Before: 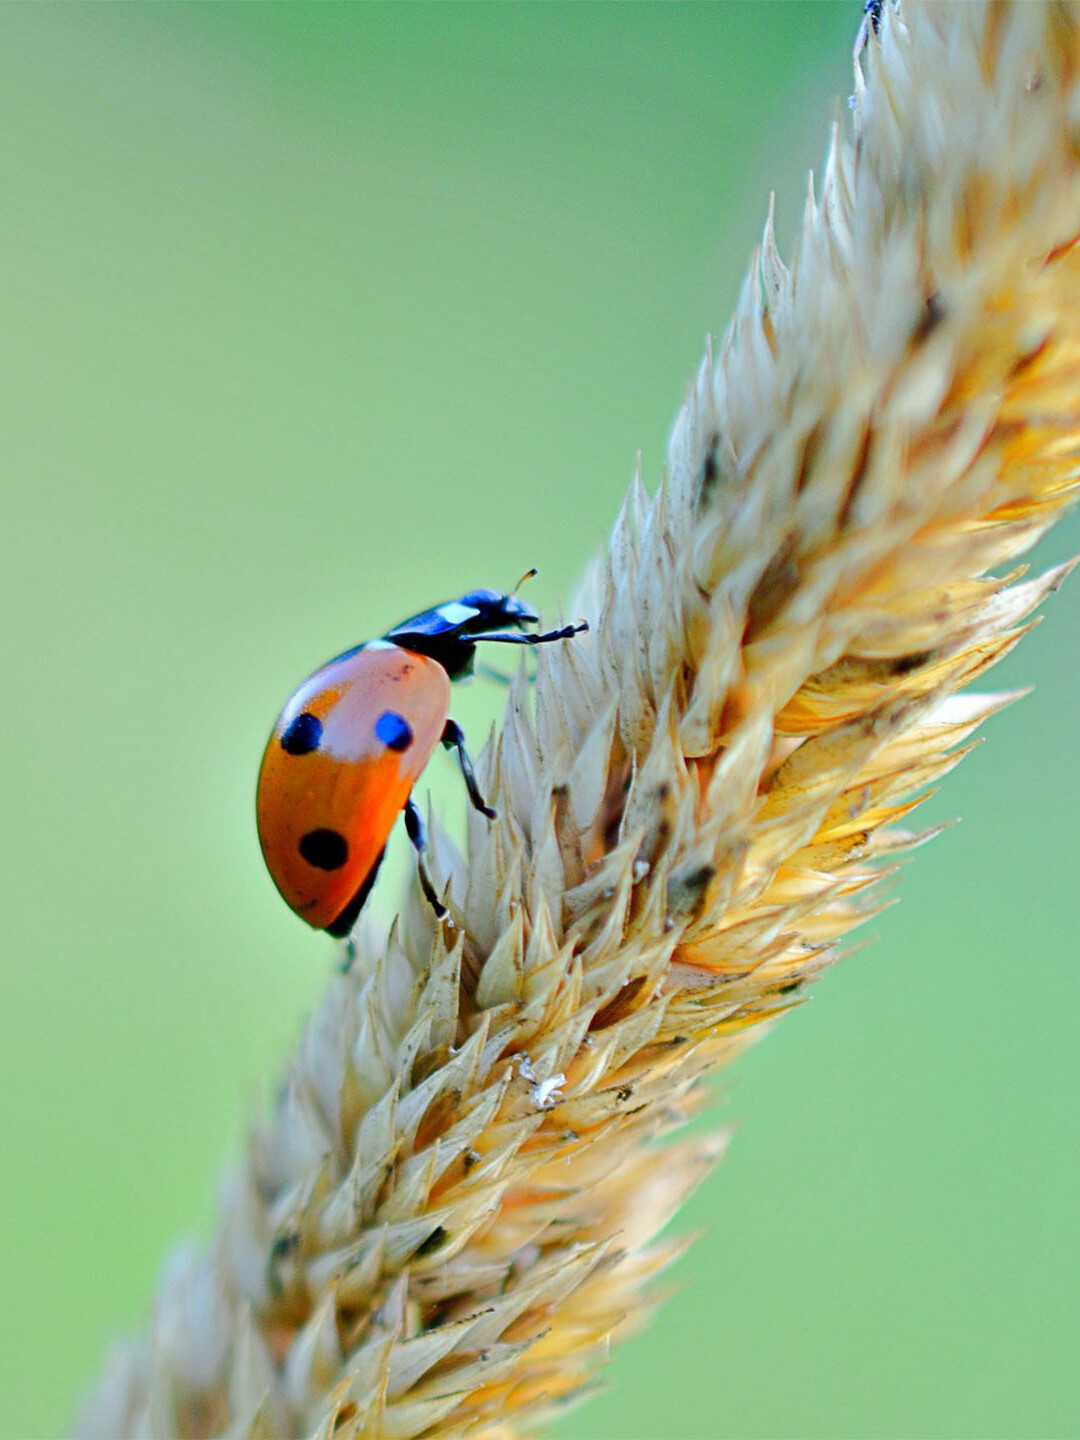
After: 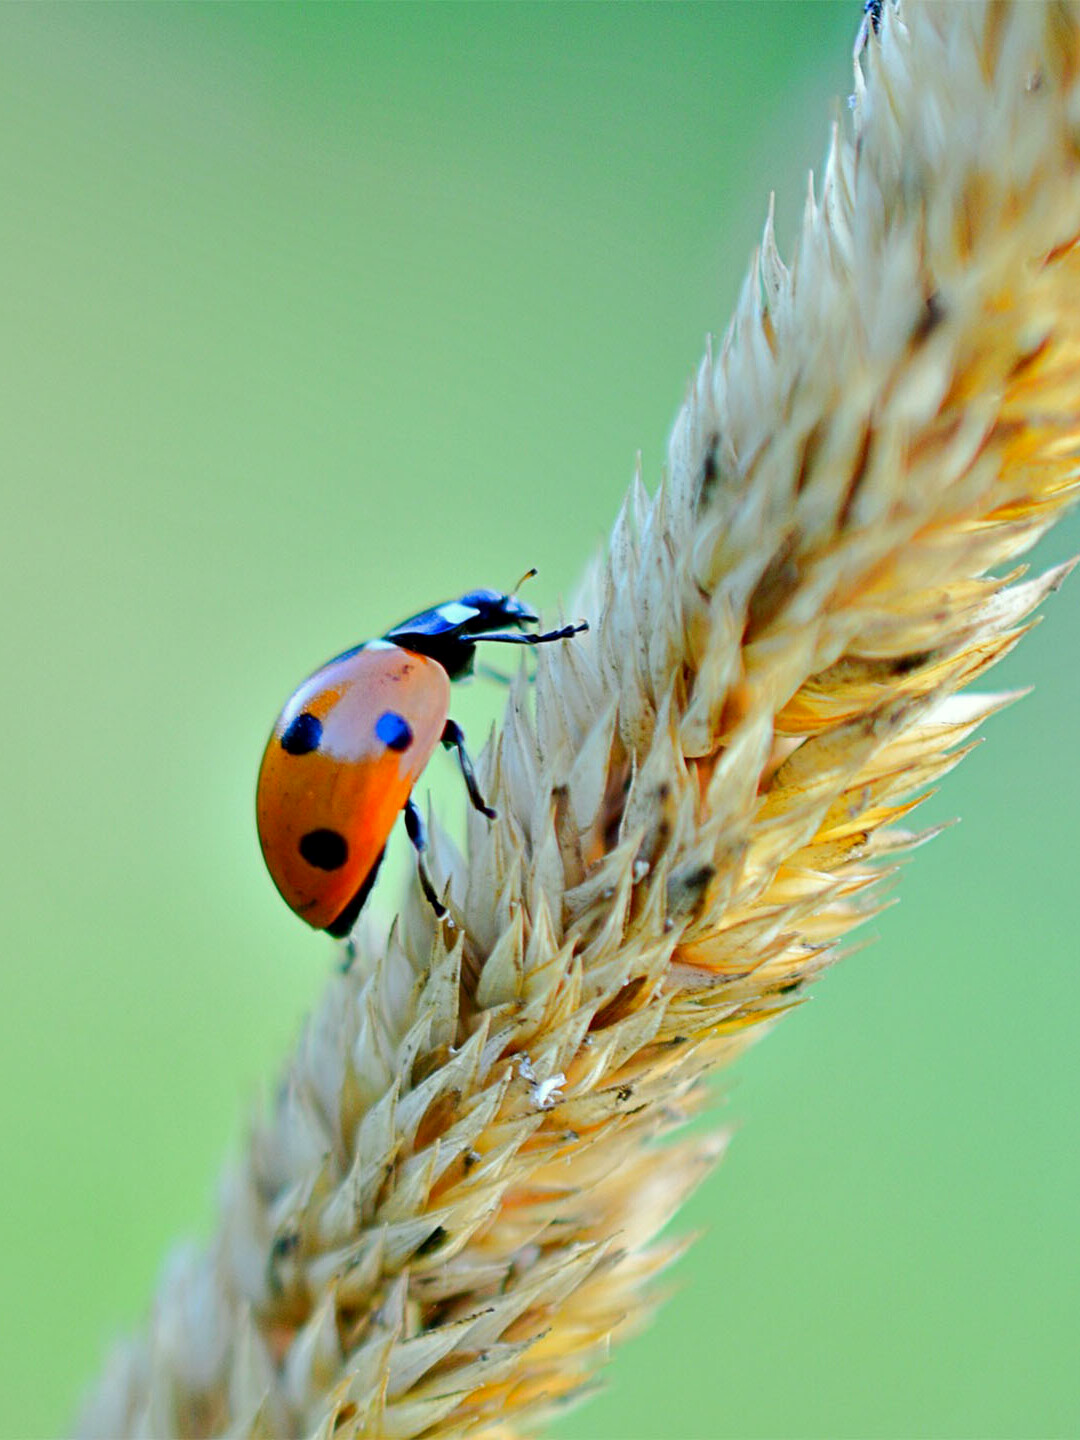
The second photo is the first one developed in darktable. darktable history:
exposure: black level correction 0.001, compensate highlight preservation false
color correction: highlights a* -2.68, highlights b* 2.57
